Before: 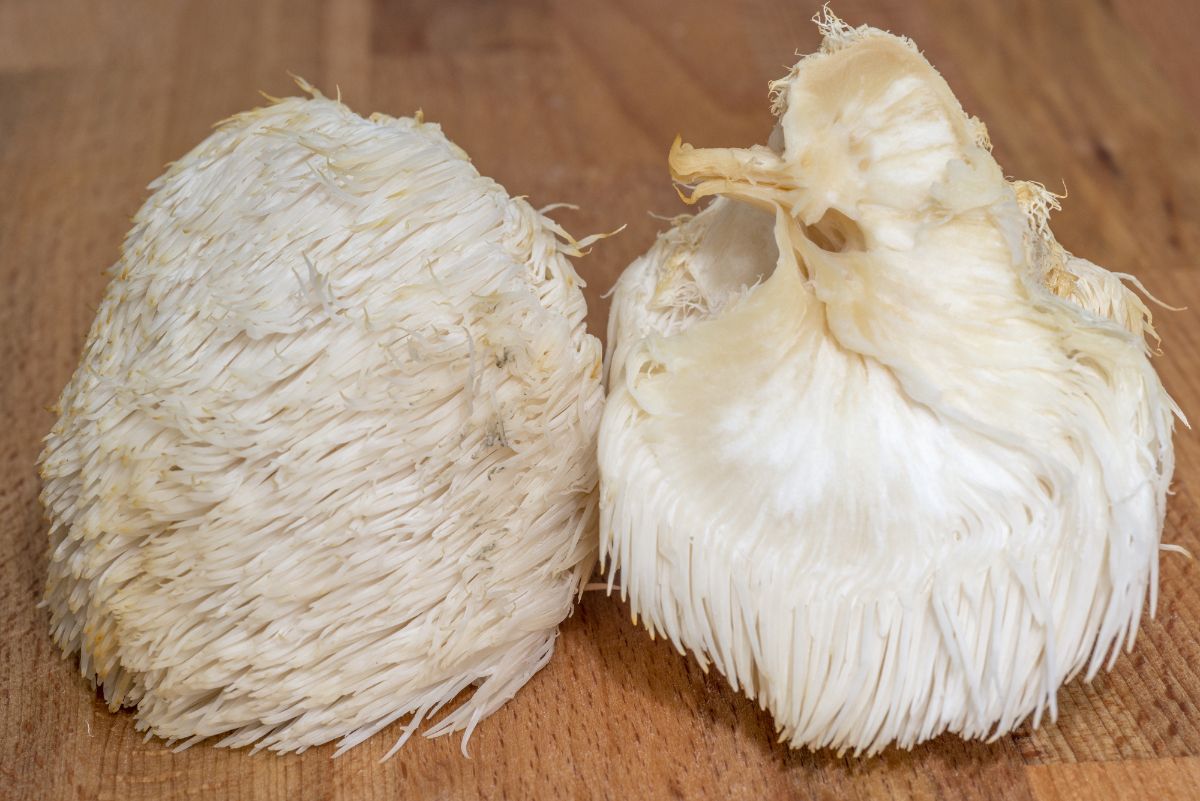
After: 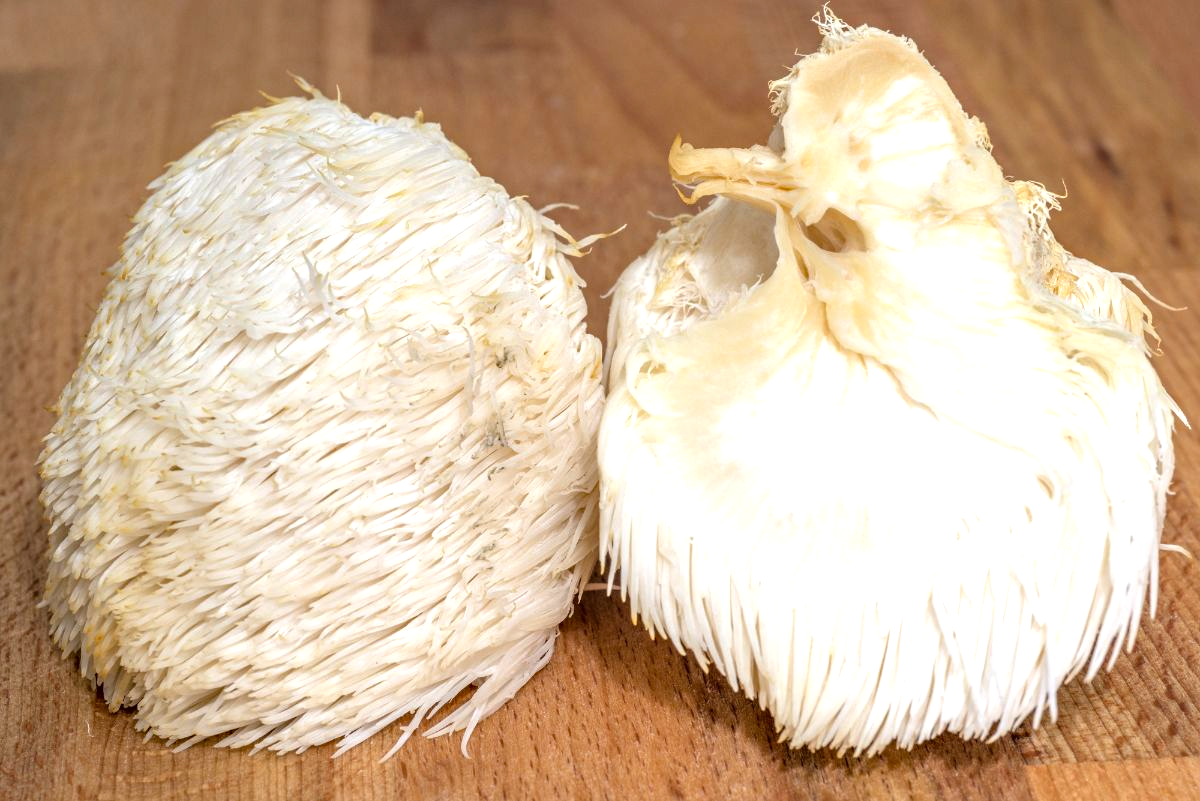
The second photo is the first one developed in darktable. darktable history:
haze removal: compatibility mode true, adaptive false
tone equalizer: -8 EV -0.75 EV, -7 EV -0.678 EV, -6 EV -0.564 EV, -5 EV -0.418 EV, -3 EV 0.377 EV, -2 EV 0.6 EV, -1 EV 0.696 EV, +0 EV 0.75 EV, mask exposure compensation -0.507 EV
